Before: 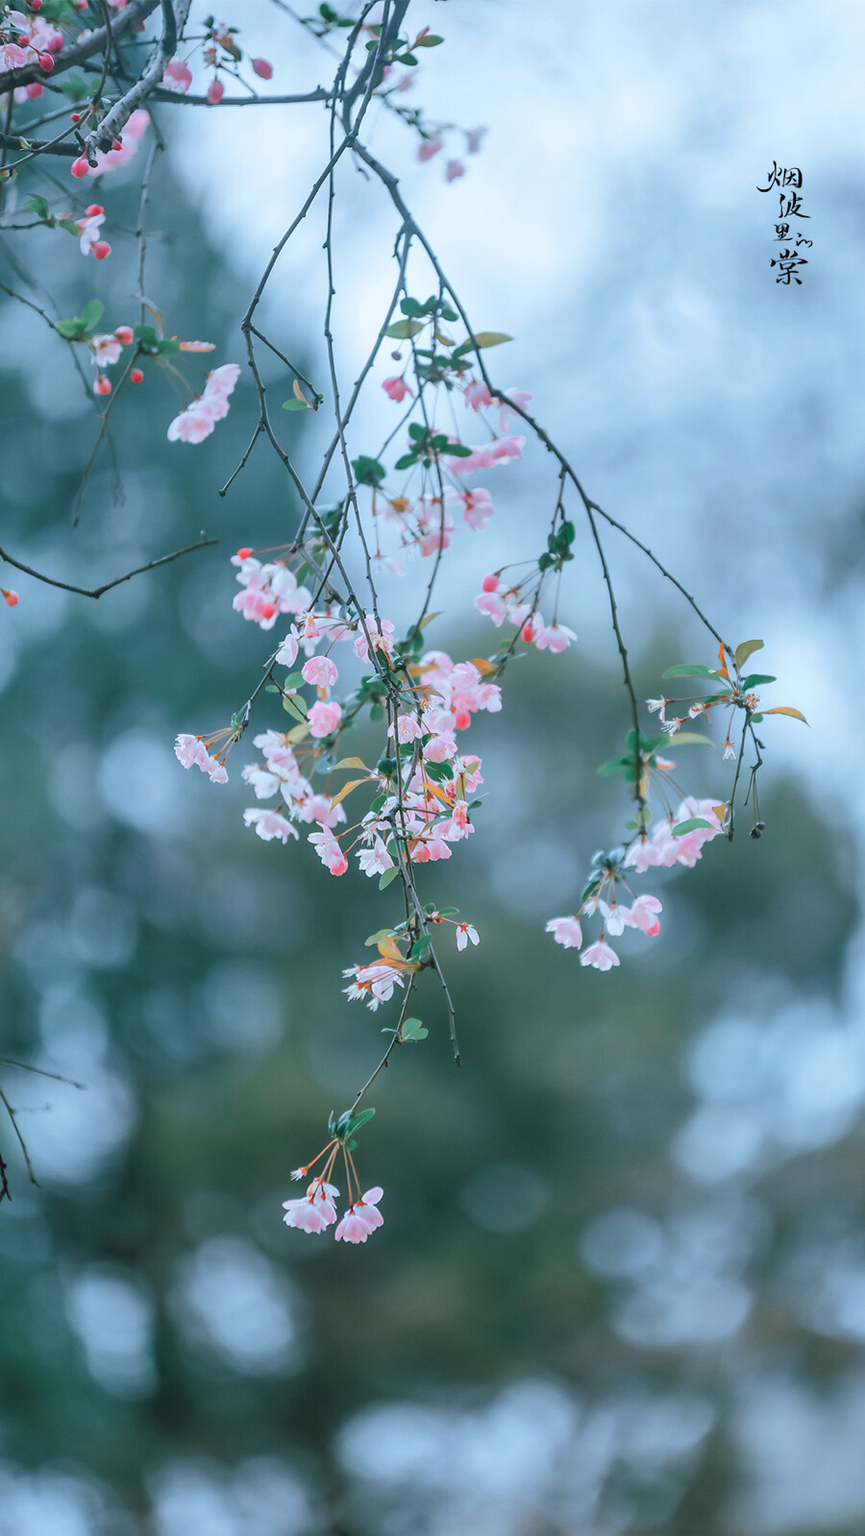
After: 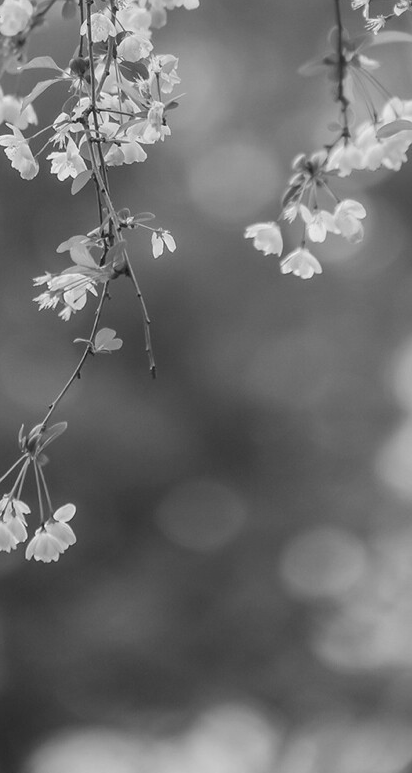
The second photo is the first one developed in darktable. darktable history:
crop: left 35.976%, top 45.819%, right 18.162%, bottom 5.807%
color contrast: green-magenta contrast 0, blue-yellow contrast 0
